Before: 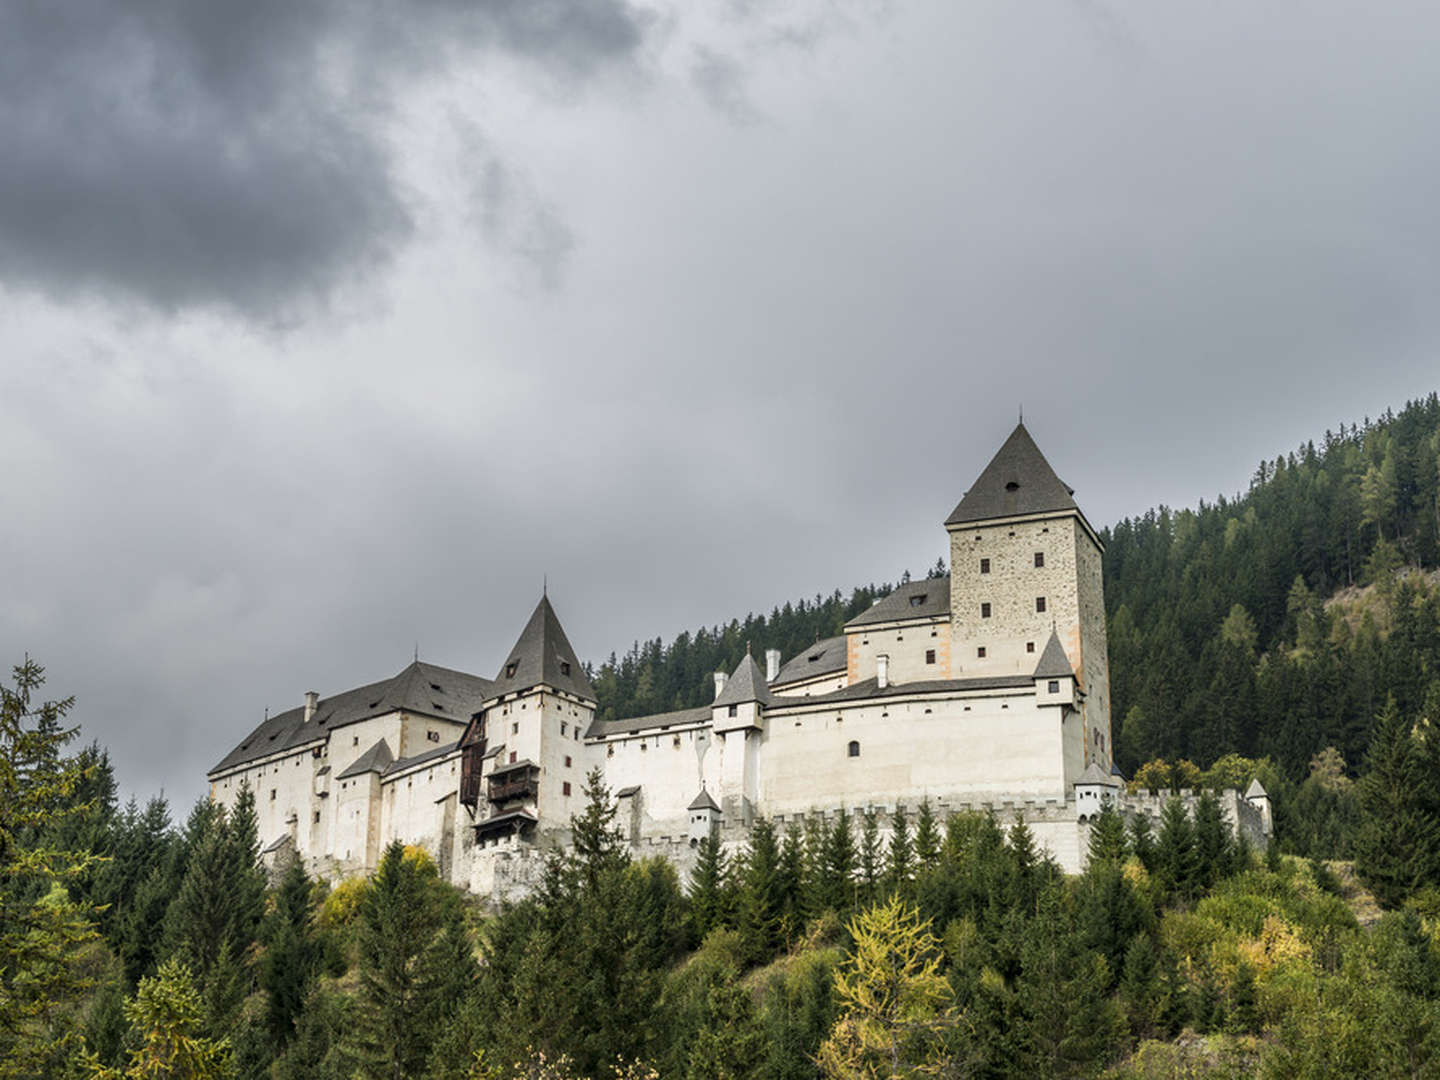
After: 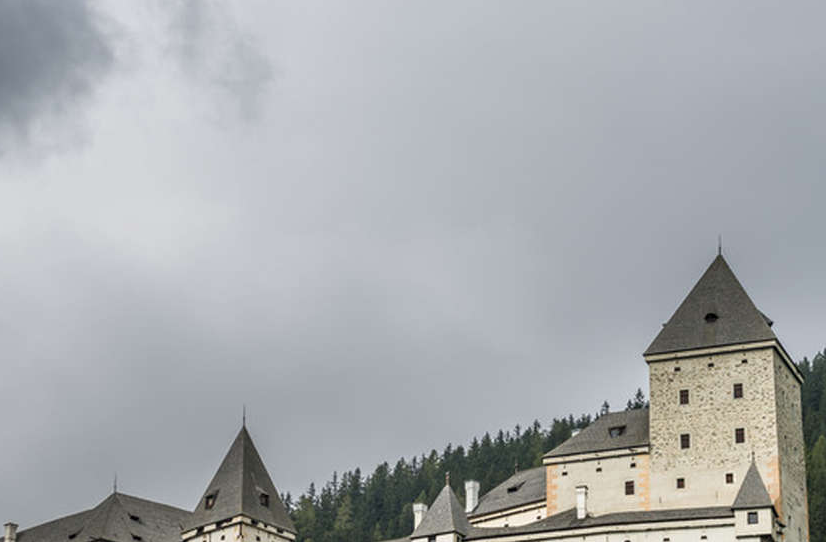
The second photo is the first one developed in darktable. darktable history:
crop: left 20.967%, top 15.661%, right 21.67%, bottom 34.062%
